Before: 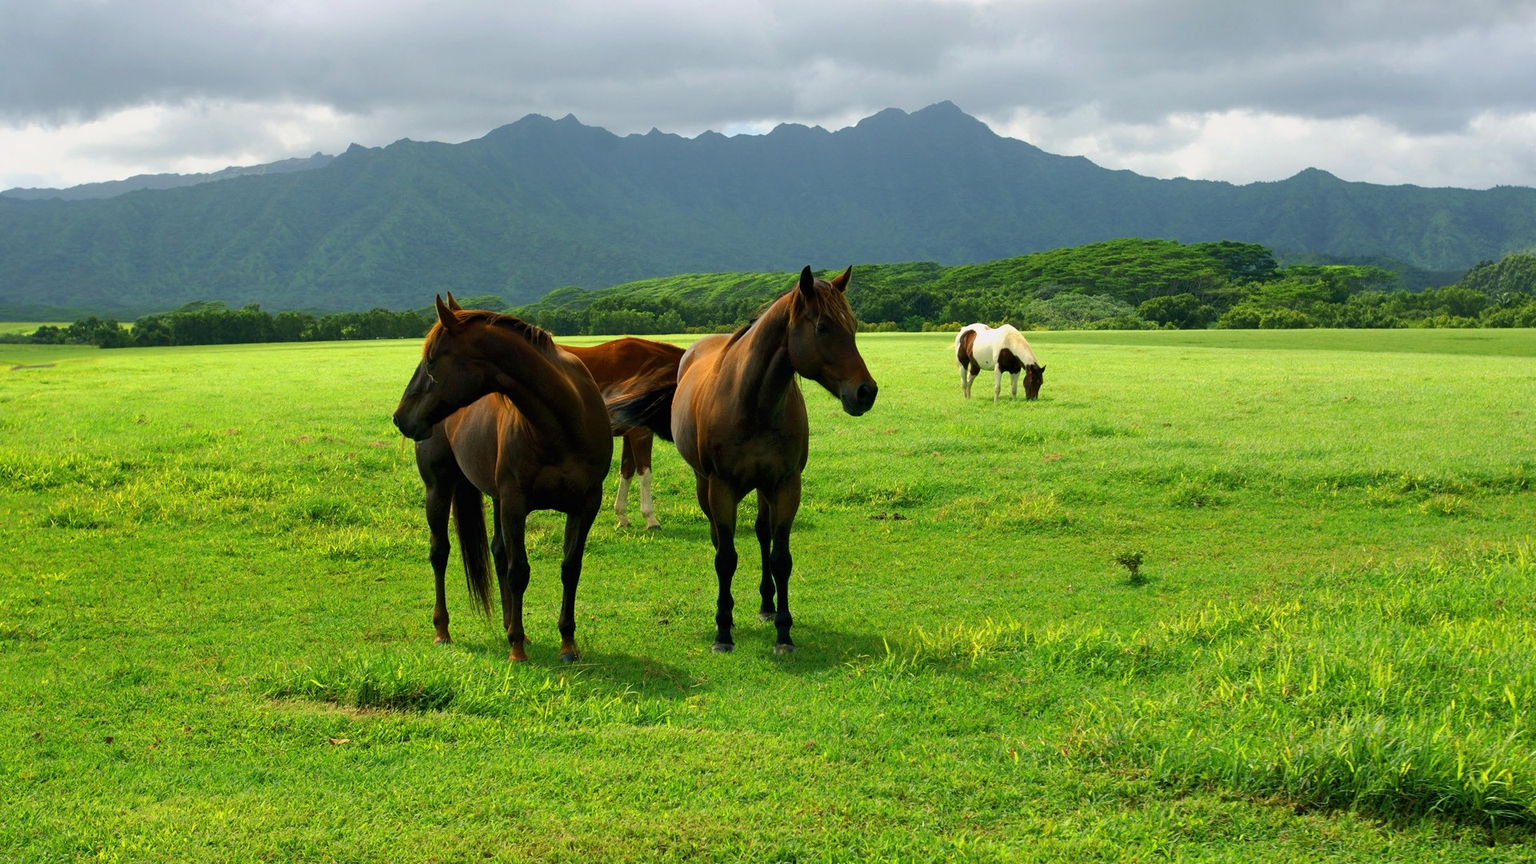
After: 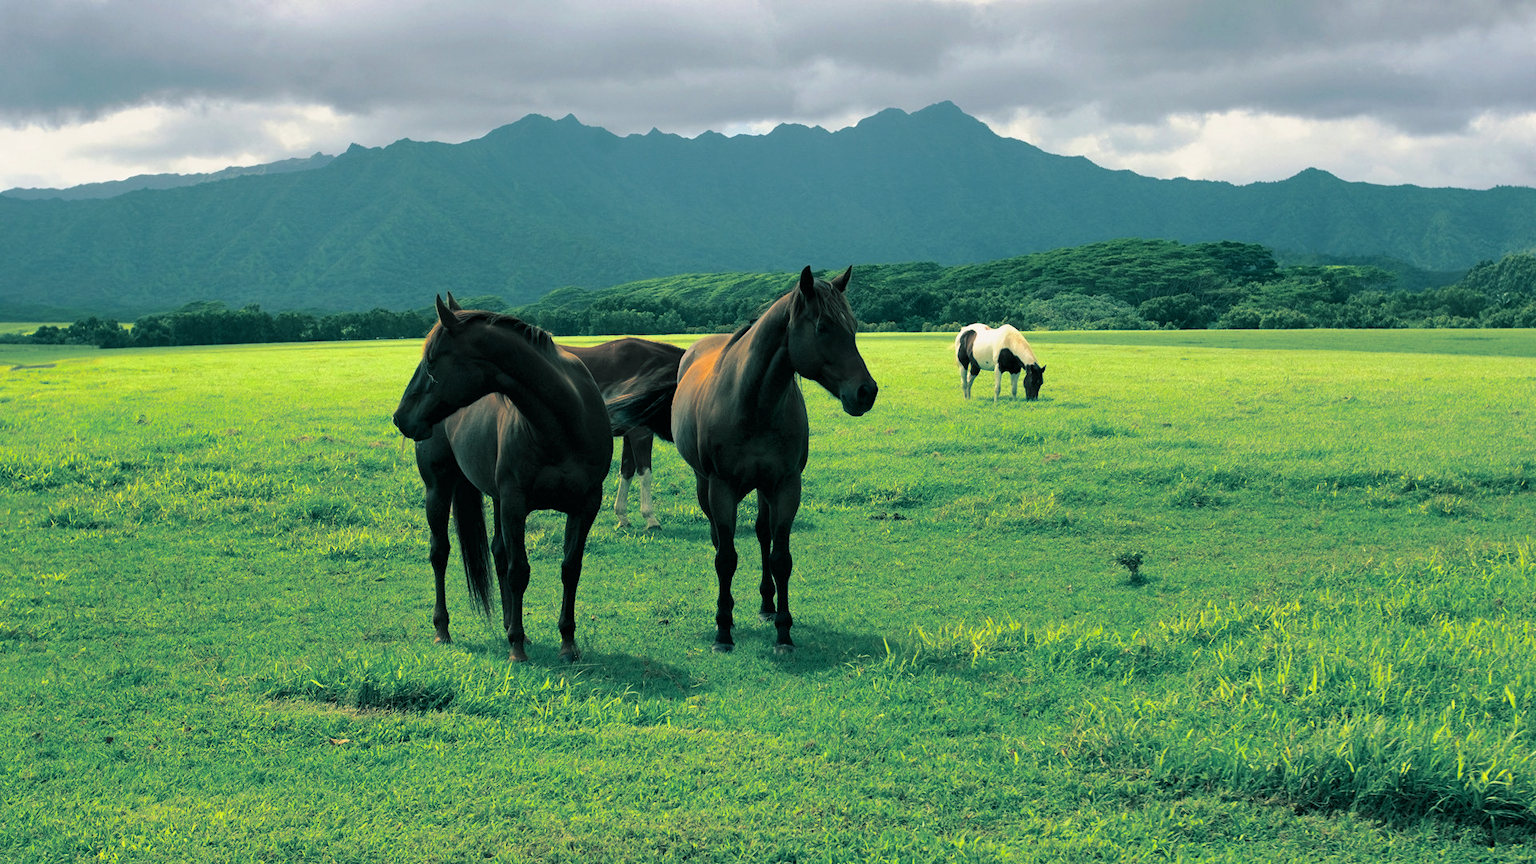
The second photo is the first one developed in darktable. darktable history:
split-toning: shadows › hue 186.43°, highlights › hue 49.29°, compress 30.29%
shadows and highlights: shadows 12, white point adjustment 1.2, soften with gaussian
